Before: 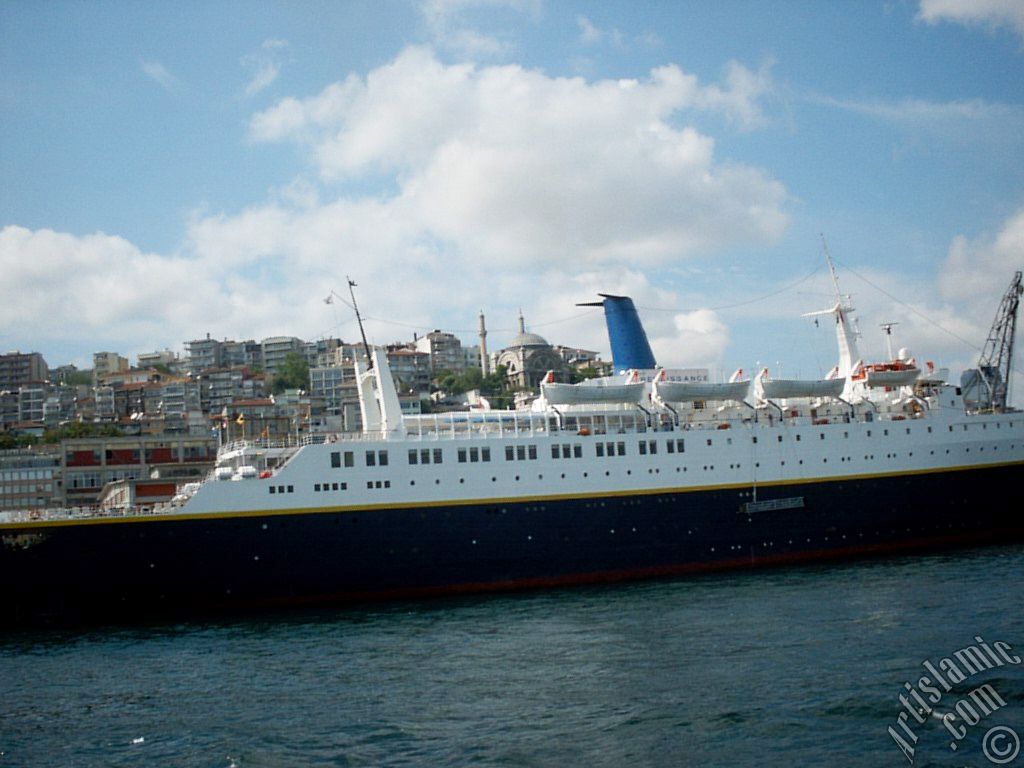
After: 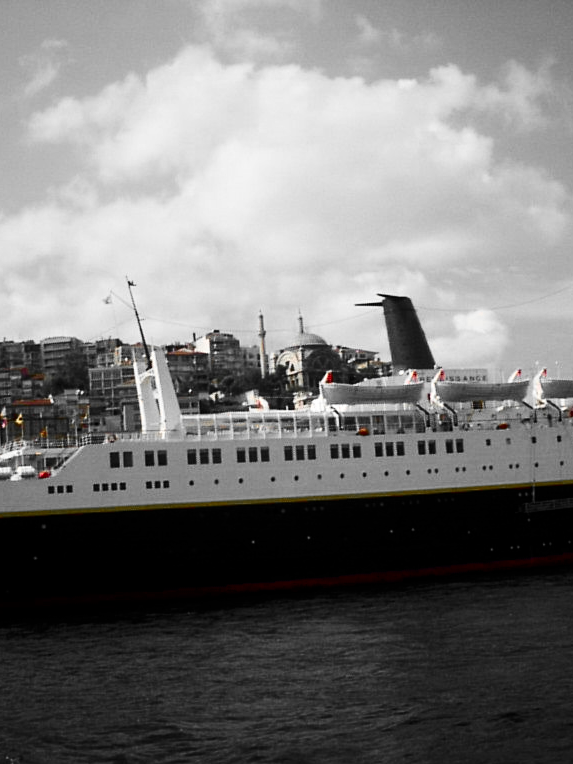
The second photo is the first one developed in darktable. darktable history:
contrast brightness saturation: contrast 0.22, brightness -0.19, saturation 0.24
crop: left 21.674%, right 22.086%
color balance rgb: linear chroma grading › global chroma 15%, perceptual saturation grading › global saturation 30%
shadows and highlights: shadows -23.08, highlights 46.15, soften with gaussian
color zones: curves: ch0 [(0, 0.447) (0.184, 0.543) (0.323, 0.476) (0.429, 0.445) (0.571, 0.443) (0.714, 0.451) (0.857, 0.452) (1, 0.447)]; ch1 [(0, 0.464) (0.176, 0.46) (0.287, 0.177) (0.429, 0.002) (0.571, 0) (0.714, 0) (0.857, 0) (1, 0.464)], mix 20%
